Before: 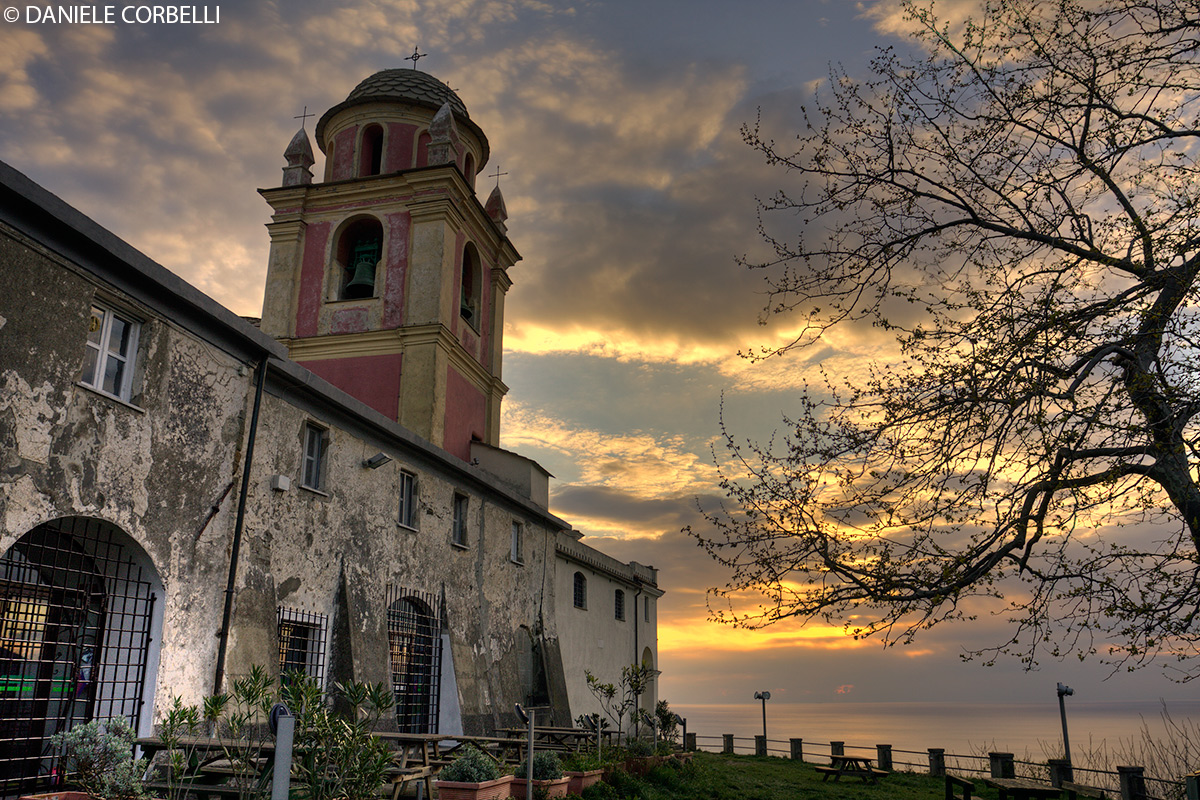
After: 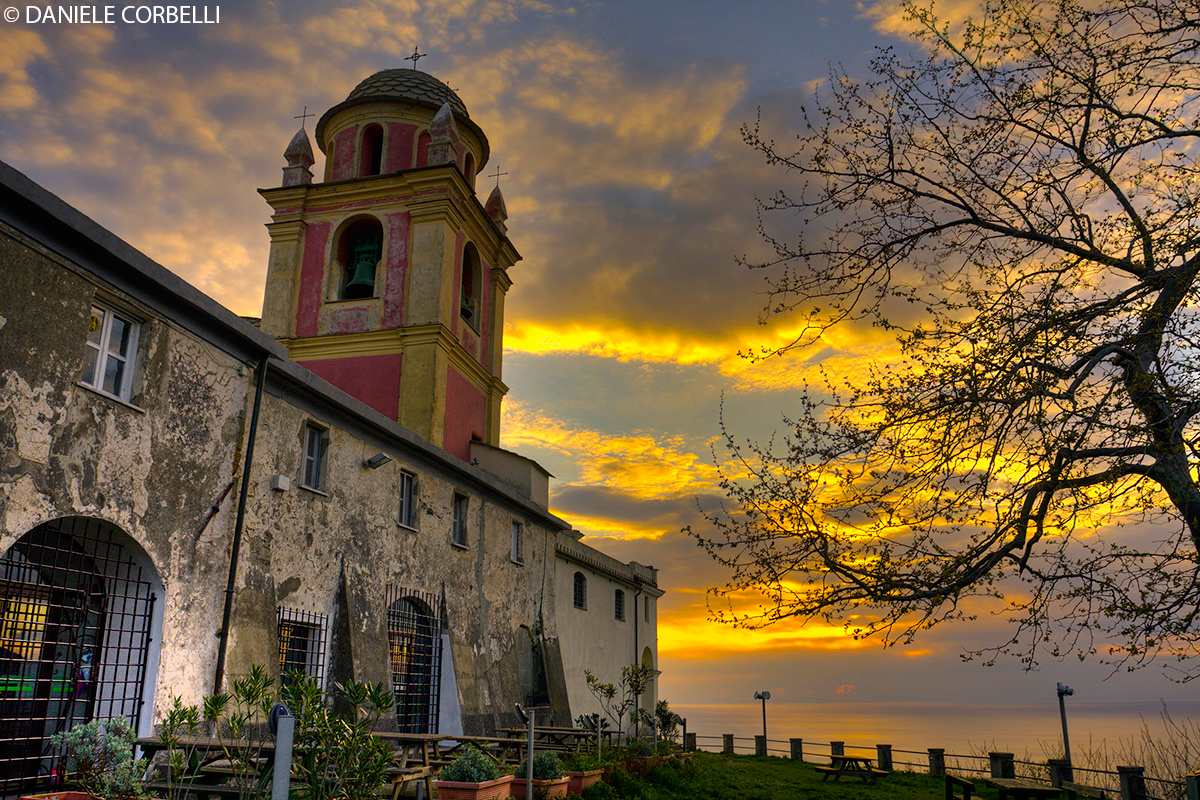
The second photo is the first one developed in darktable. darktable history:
color balance rgb: perceptual saturation grading › global saturation 34.05%, global vibrance 5.56%
color balance: output saturation 120%
